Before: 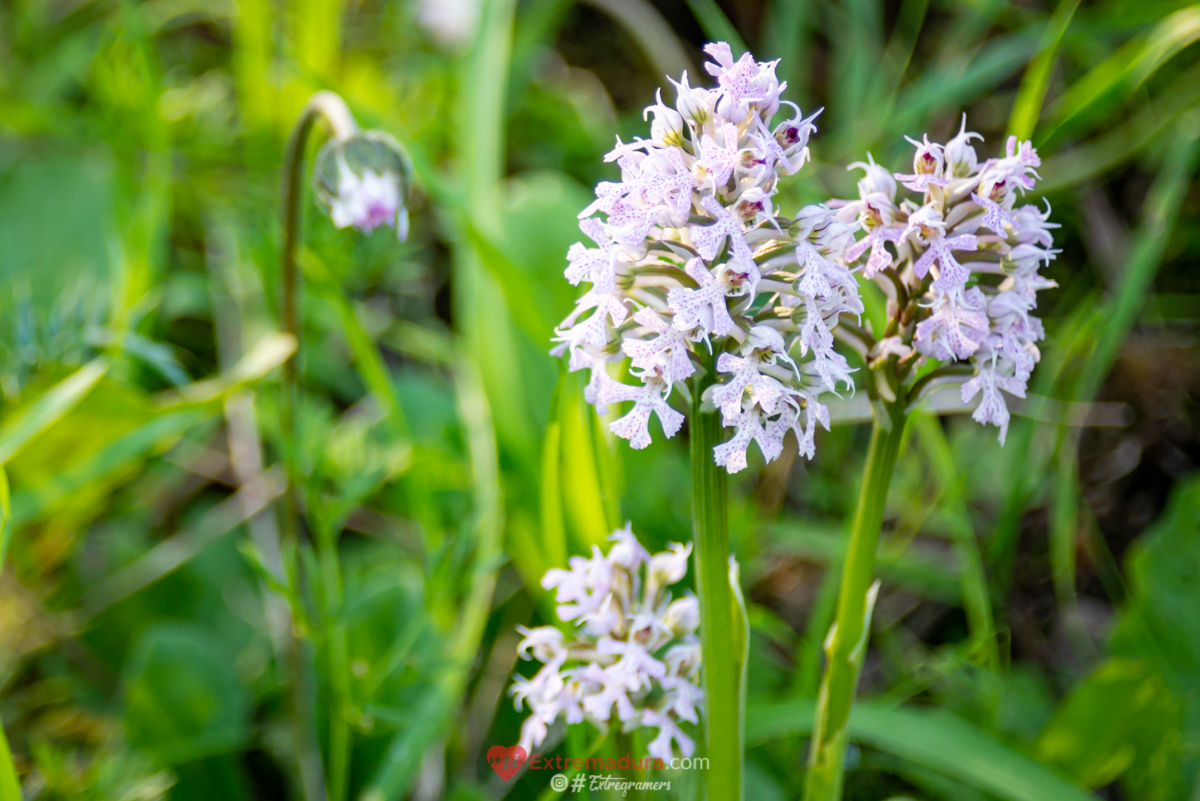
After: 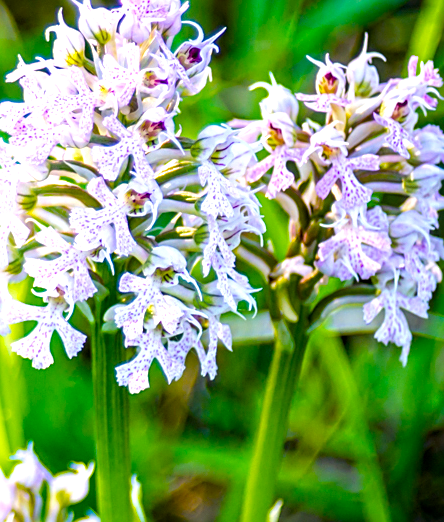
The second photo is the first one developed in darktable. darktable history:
color balance rgb: shadows lift › luminance -20.208%, power › luminance -7.778%, power › chroma 1.097%, power › hue 217.57°, linear chroma grading › shadows 10.711%, linear chroma grading › highlights 9.778%, linear chroma grading › global chroma 14.858%, linear chroma grading › mid-tones 14.651%, perceptual saturation grading › global saturation 29.662%, perceptual brilliance grading › global brilliance 10.446%, perceptual brilliance grading › shadows 15.364%, global vibrance 20%
sharpen: on, module defaults
local contrast: on, module defaults
crop and rotate: left 49.844%, top 10.101%, right 13.075%, bottom 24.637%
